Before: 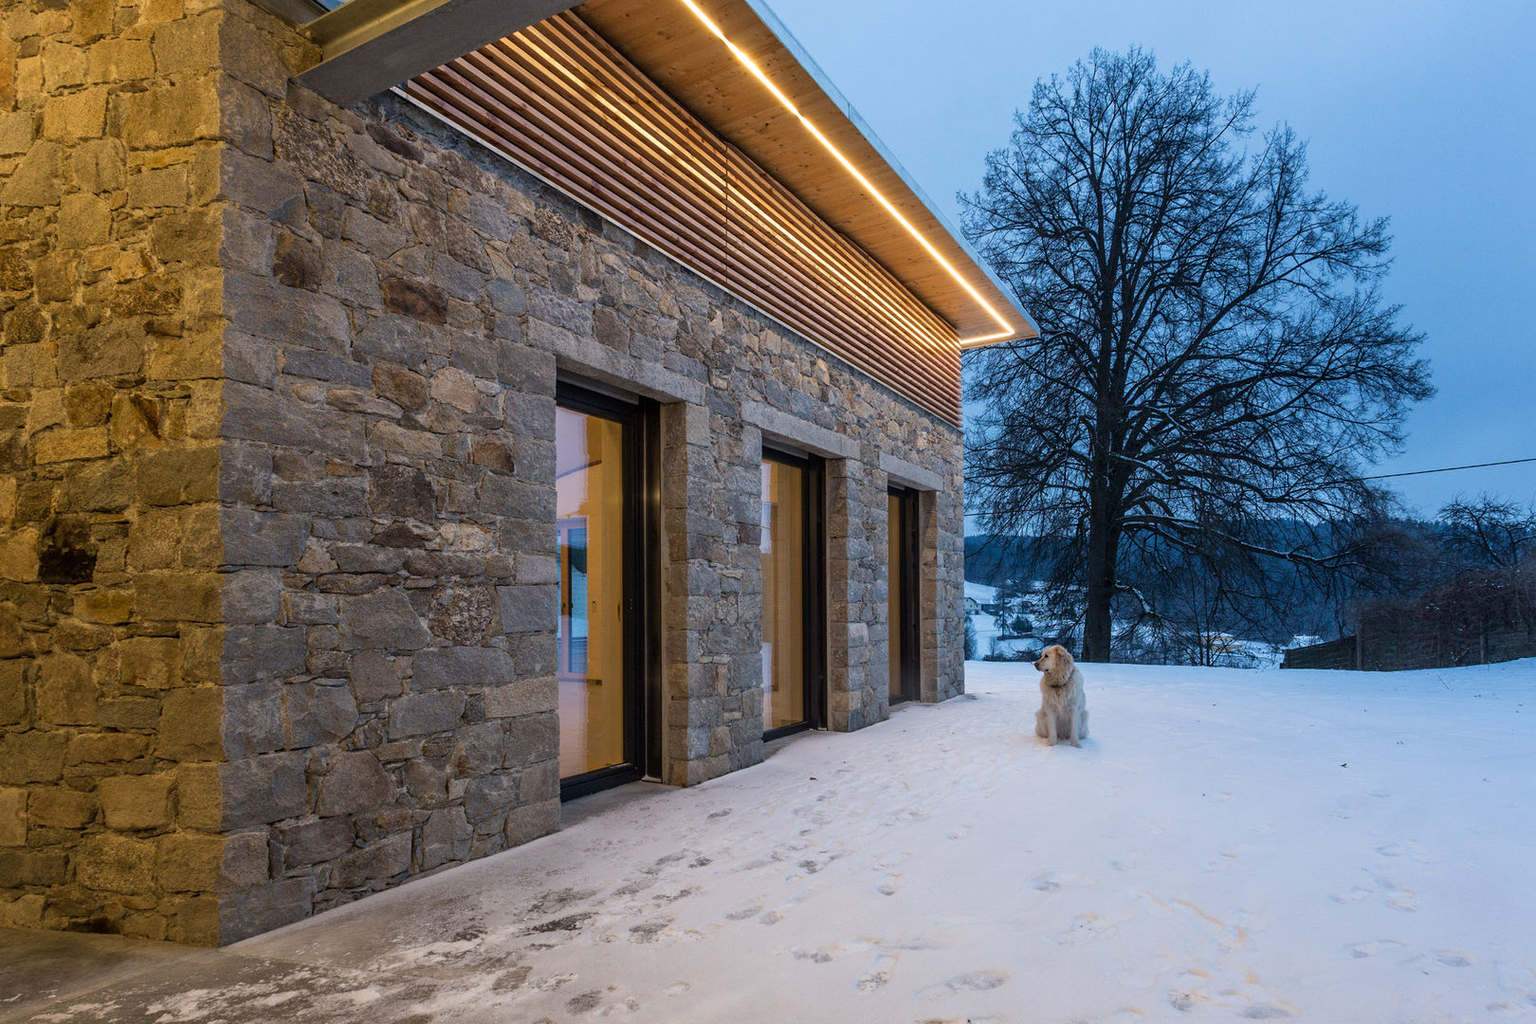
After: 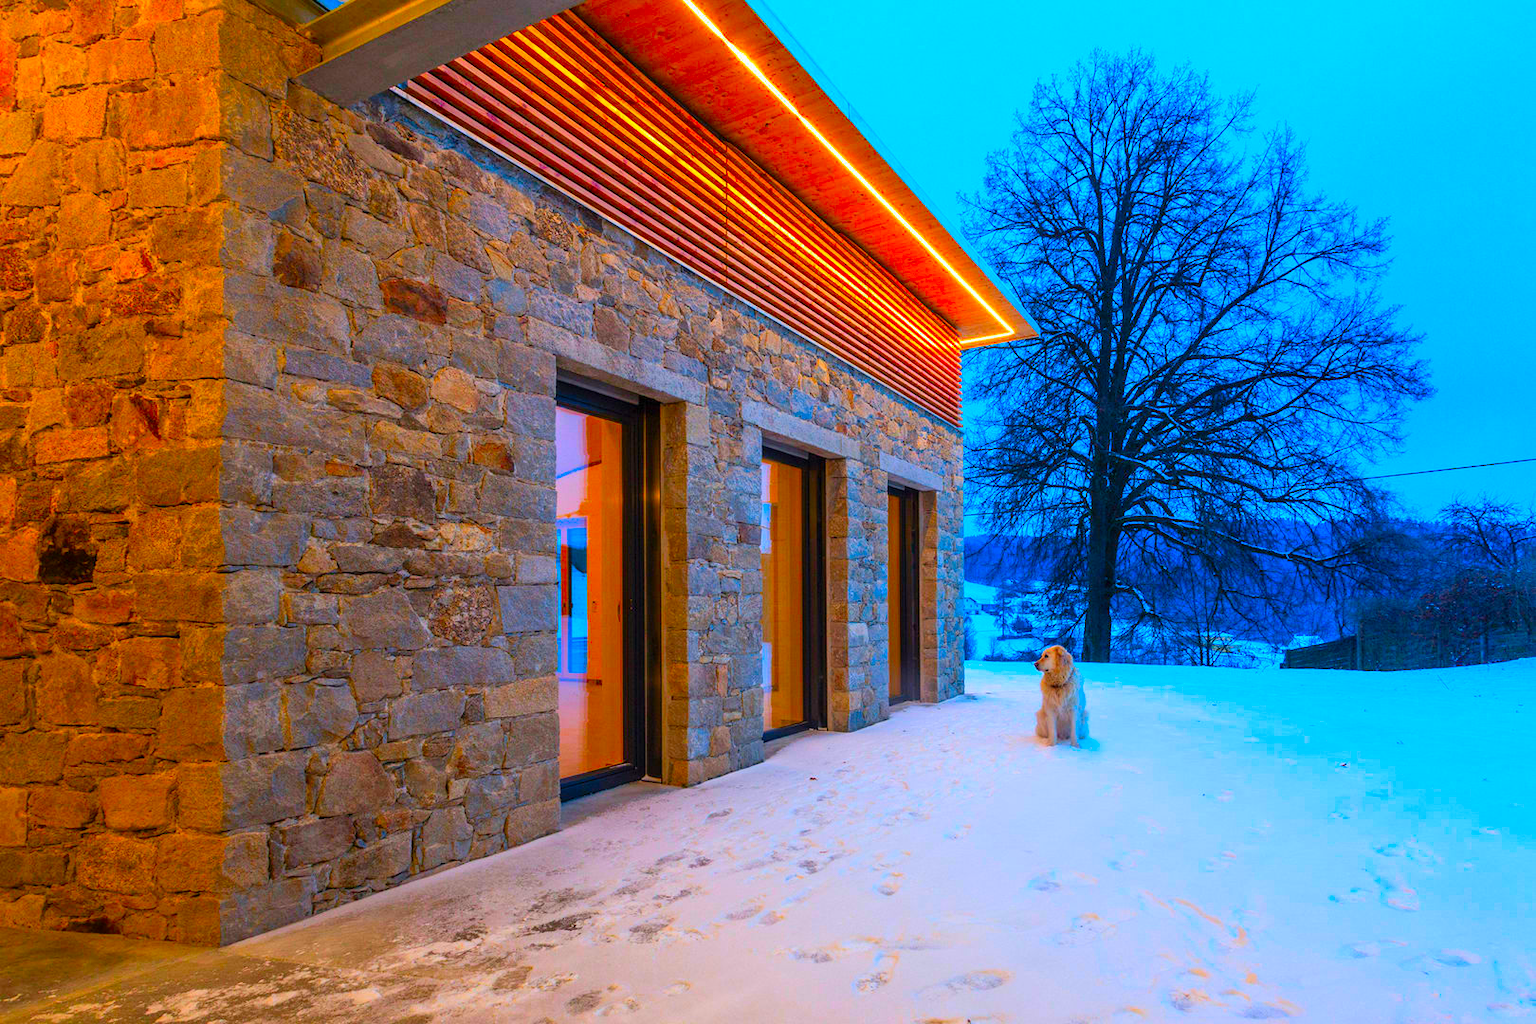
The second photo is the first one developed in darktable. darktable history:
color correction: highlights b* -0.026, saturation 2.95
contrast brightness saturation: brightness 0.088, saturation 0.191
